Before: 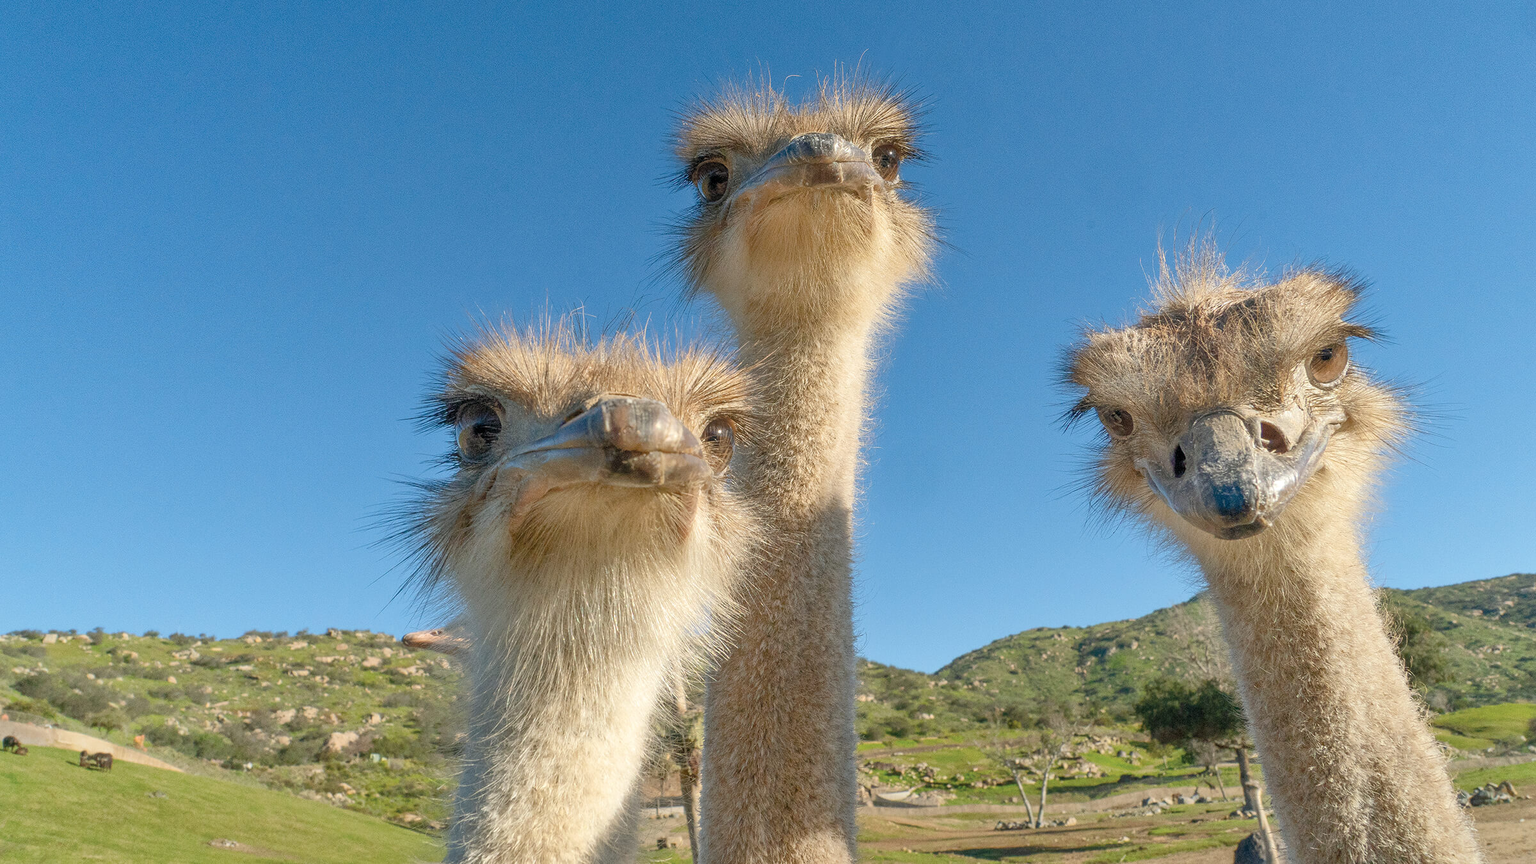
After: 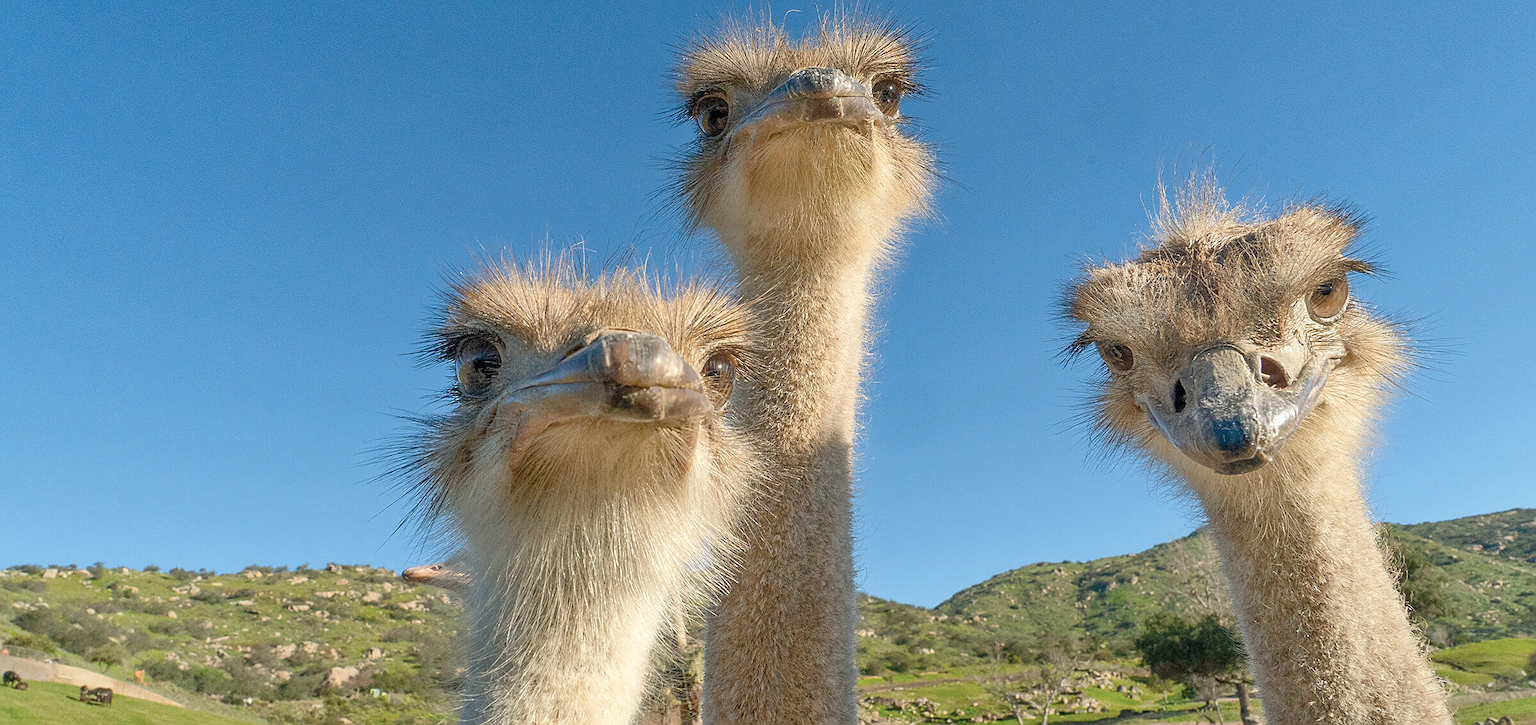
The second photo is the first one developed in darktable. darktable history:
crop: top 7.625%, bottom 8.027%
exposure: compensate highlight preservation false
sharpen: on, module defaults
